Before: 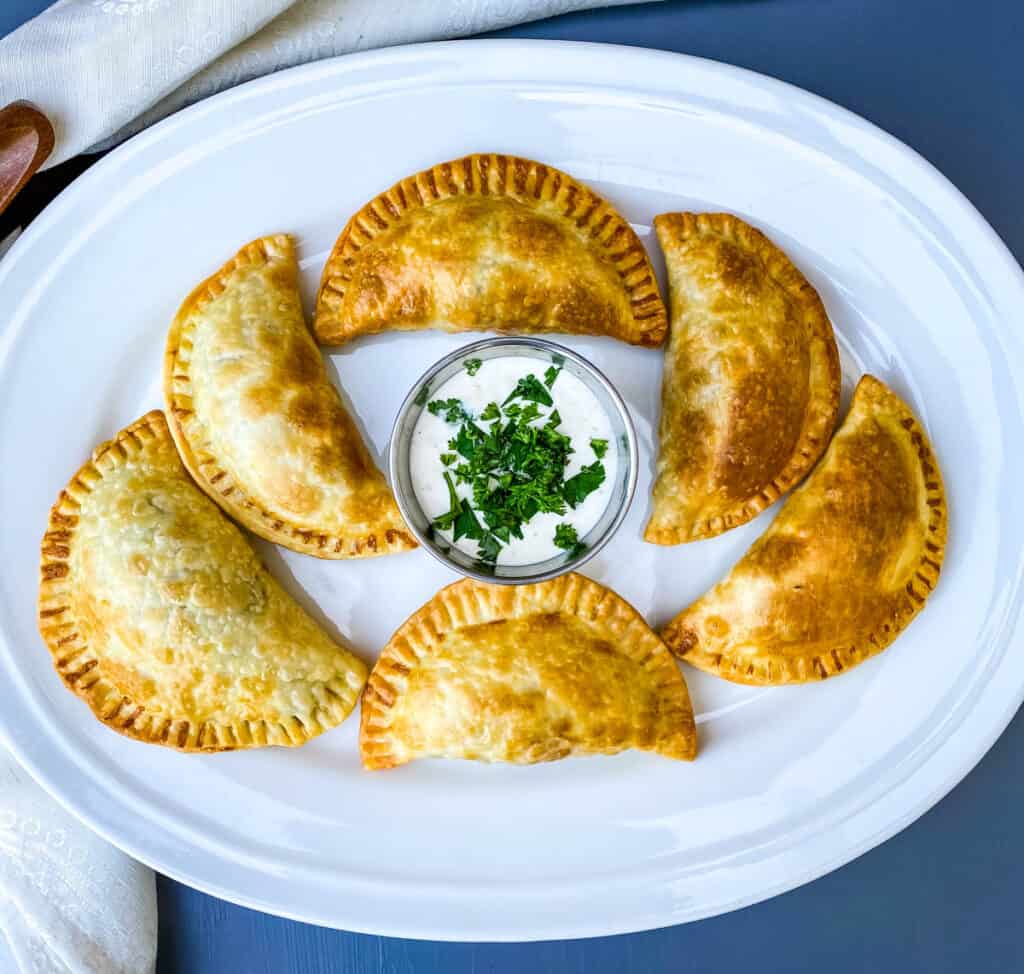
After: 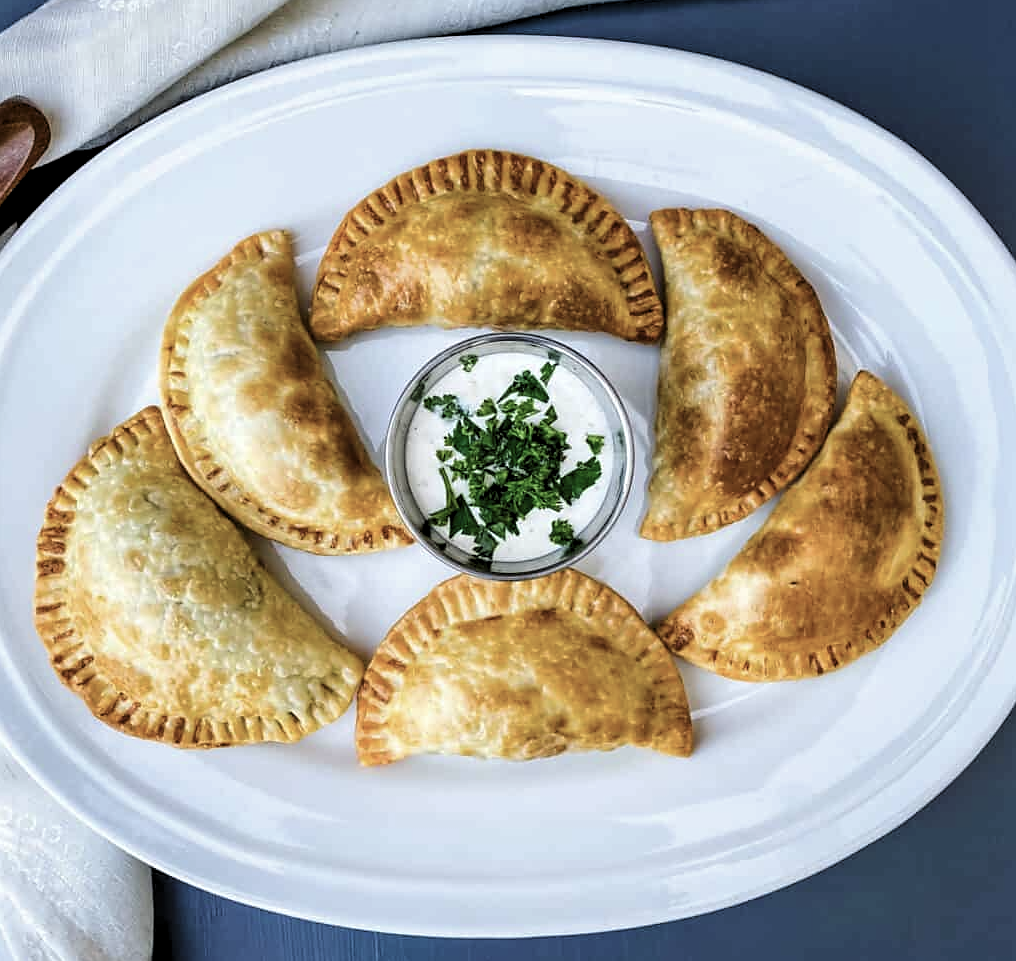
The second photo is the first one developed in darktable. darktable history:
color balance rgb: linear chroma grading › shadows -2.091%, linear chroma grading › highlights -14.691%, linear chroma grading › global chroma -9.787%, linear chroma grading › mid-tones -10.019%, perceptual saturation grading › global saturation 0.464%, perceptual brilliance grading › mid-tones 9.747%, perceptual brilliance grading › shadows 14.554%
levels: levels [0.116, 0.574, 1]
sharpen: radius 1.558, amount 0.374, threshold 1.604
crop: left 0.48%, top 0.499%, right 0.221%, bottom 0.776%
